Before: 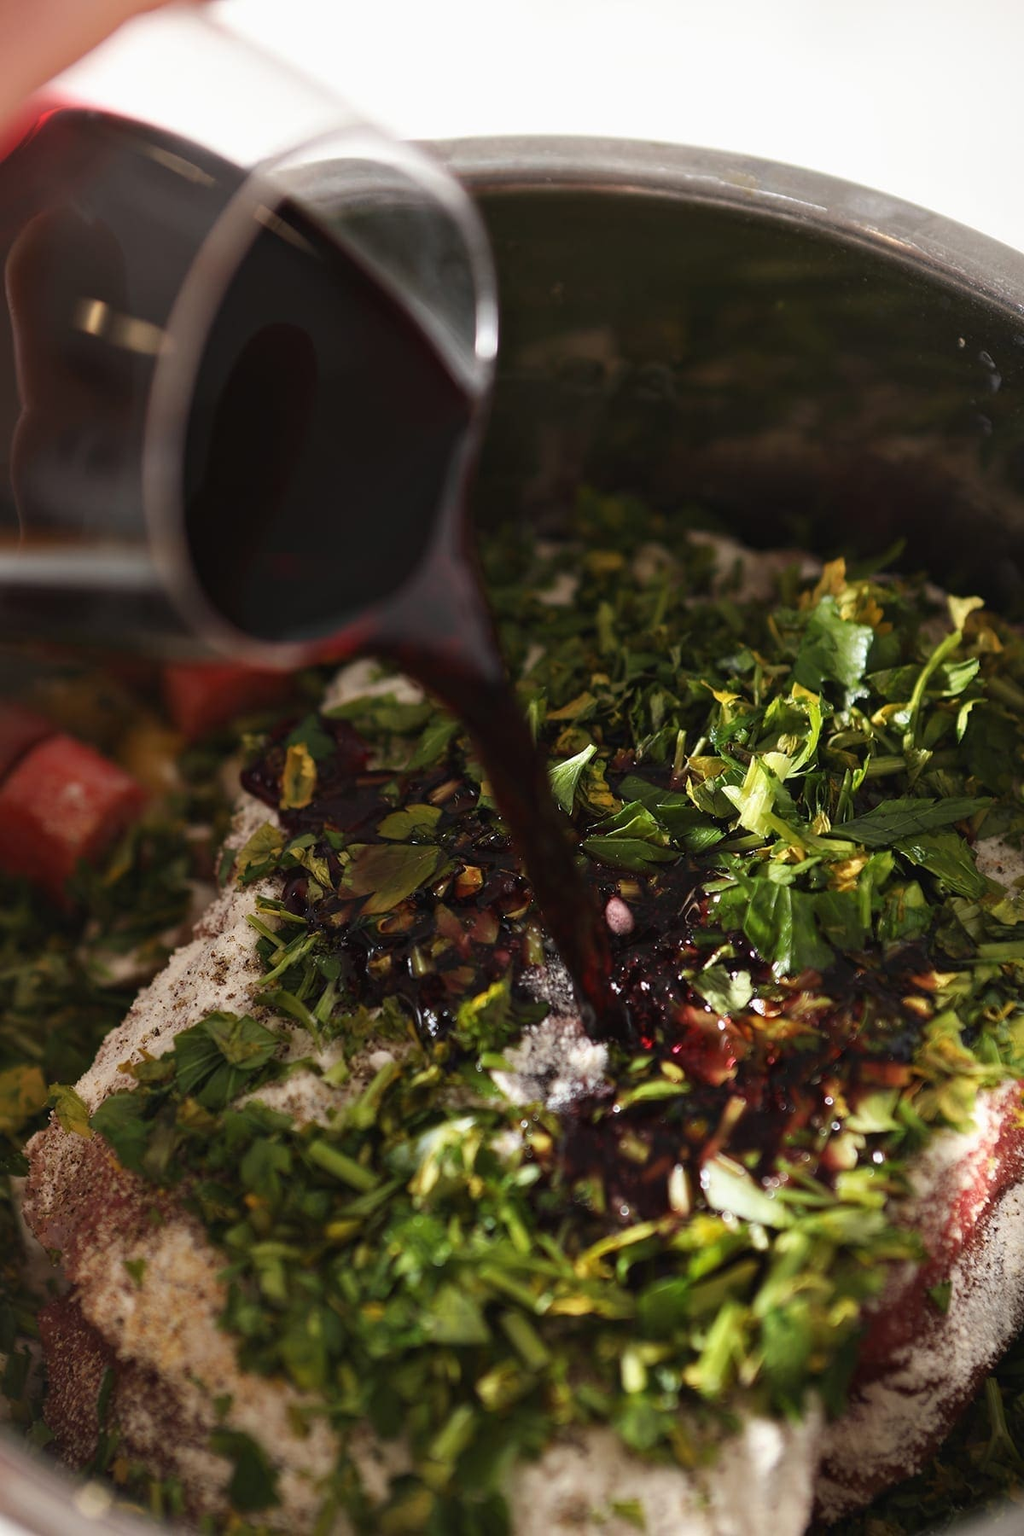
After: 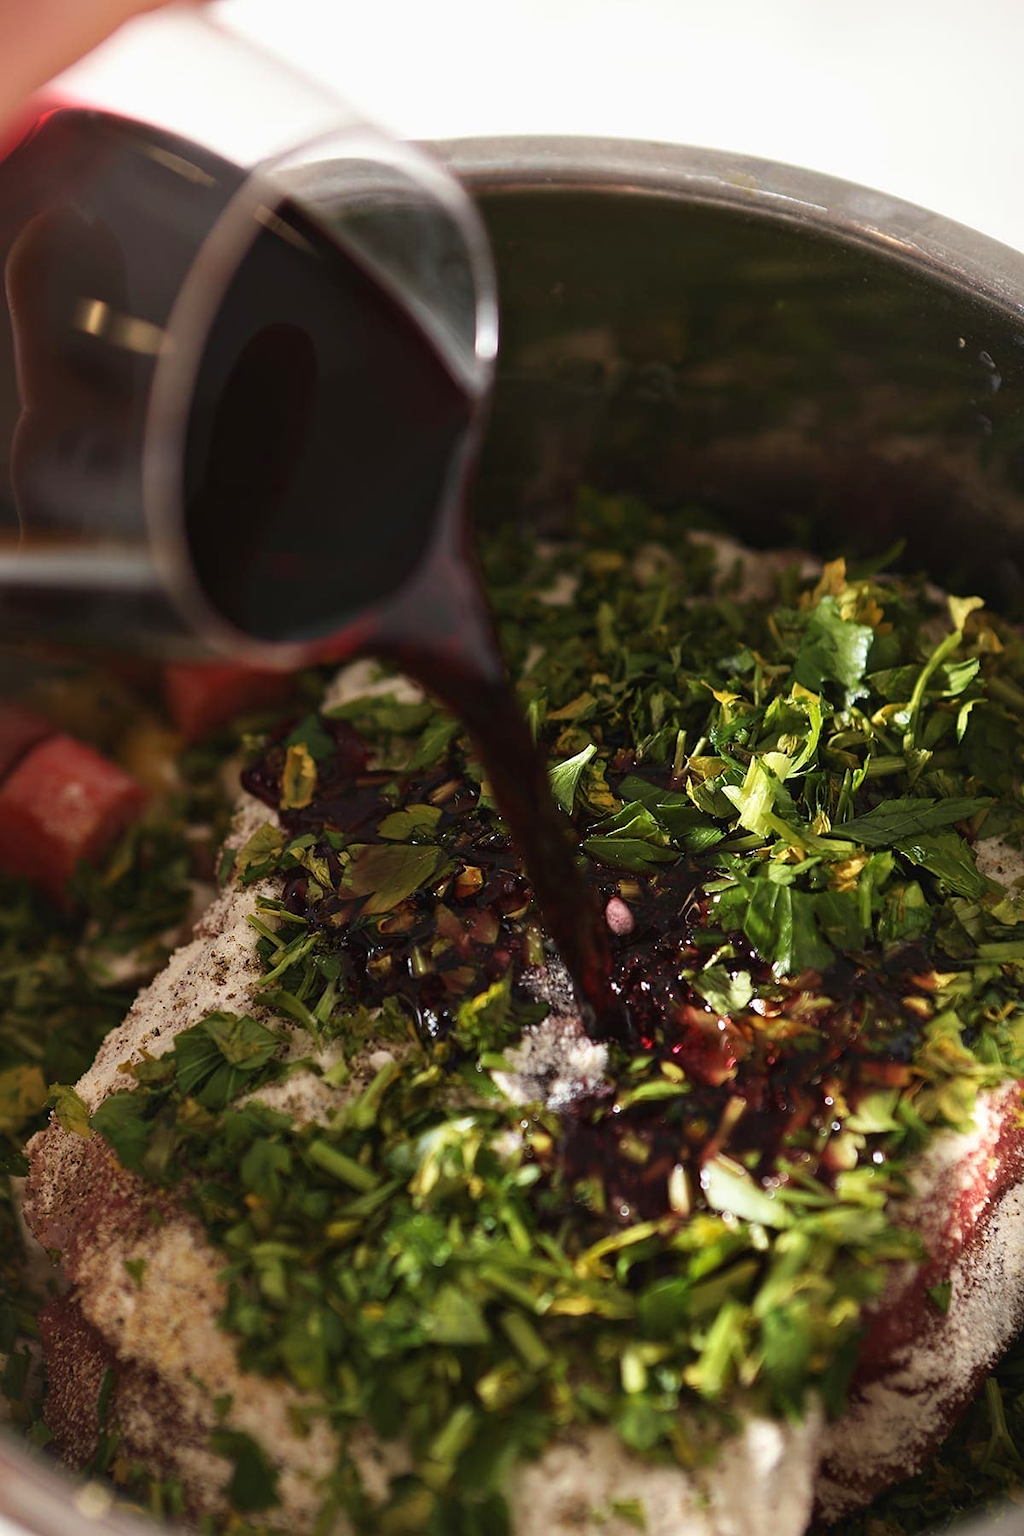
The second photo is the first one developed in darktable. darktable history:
tone equalizer: on, module defaults
sharpen: amount 0.211
velvia: on, module defaults
